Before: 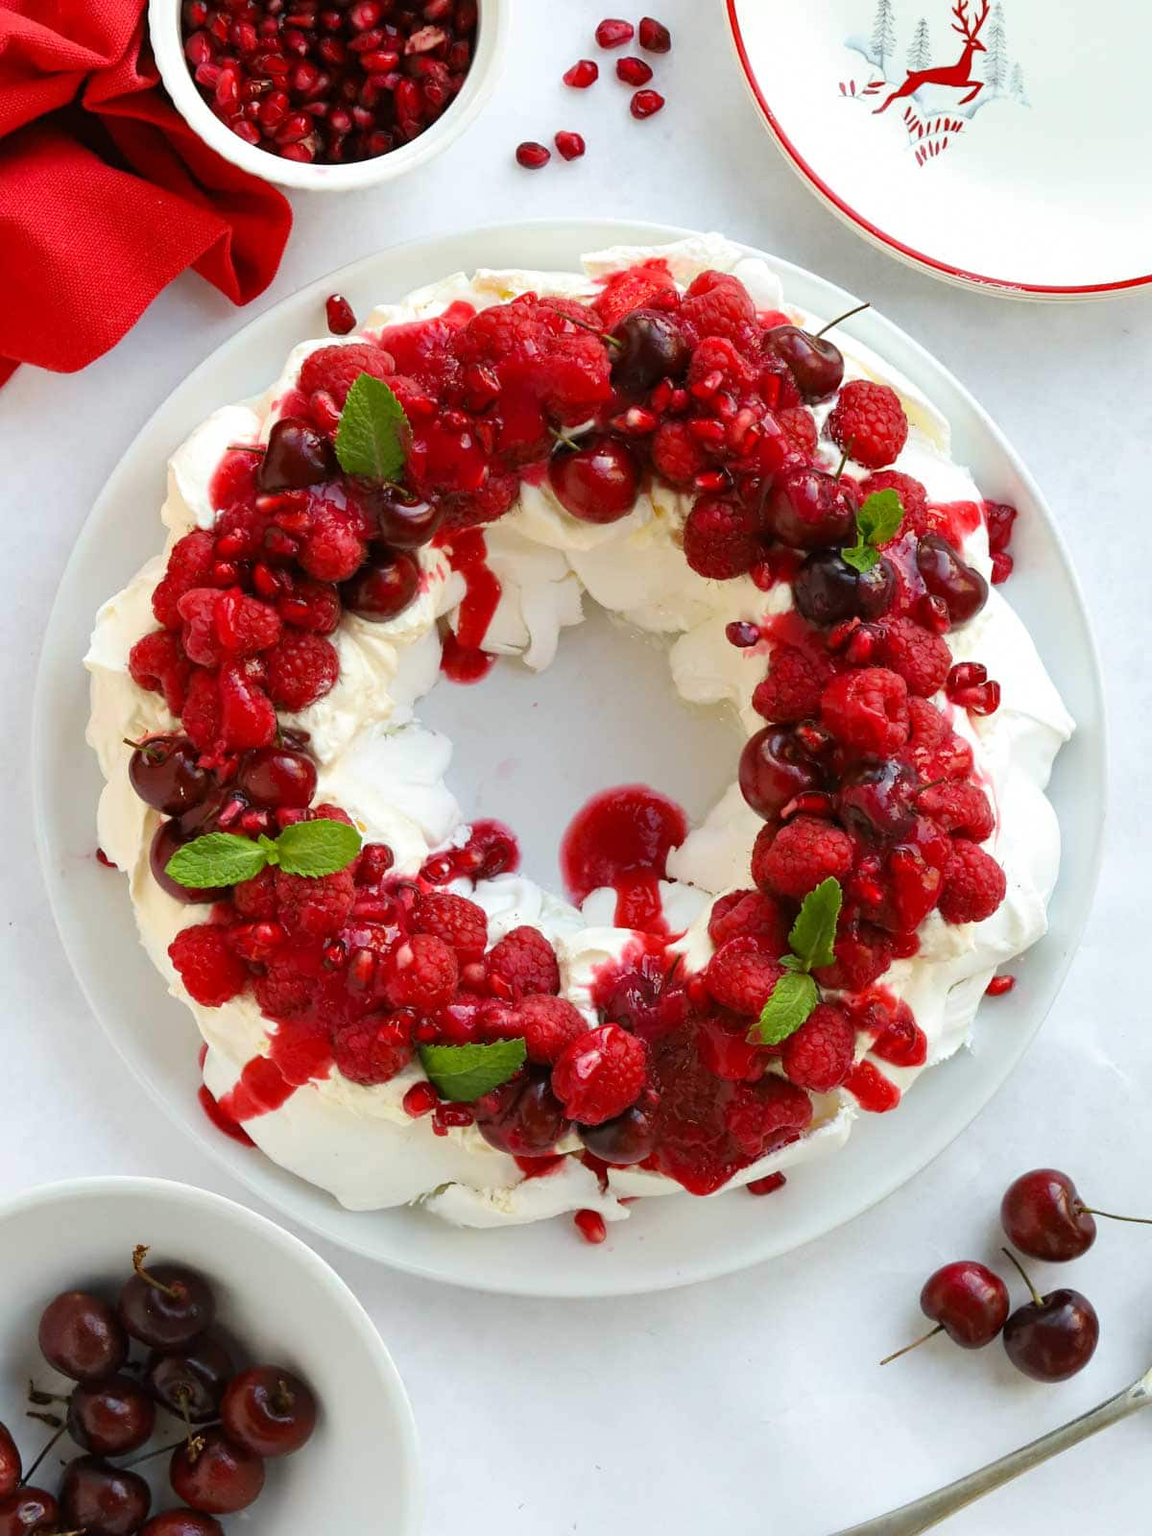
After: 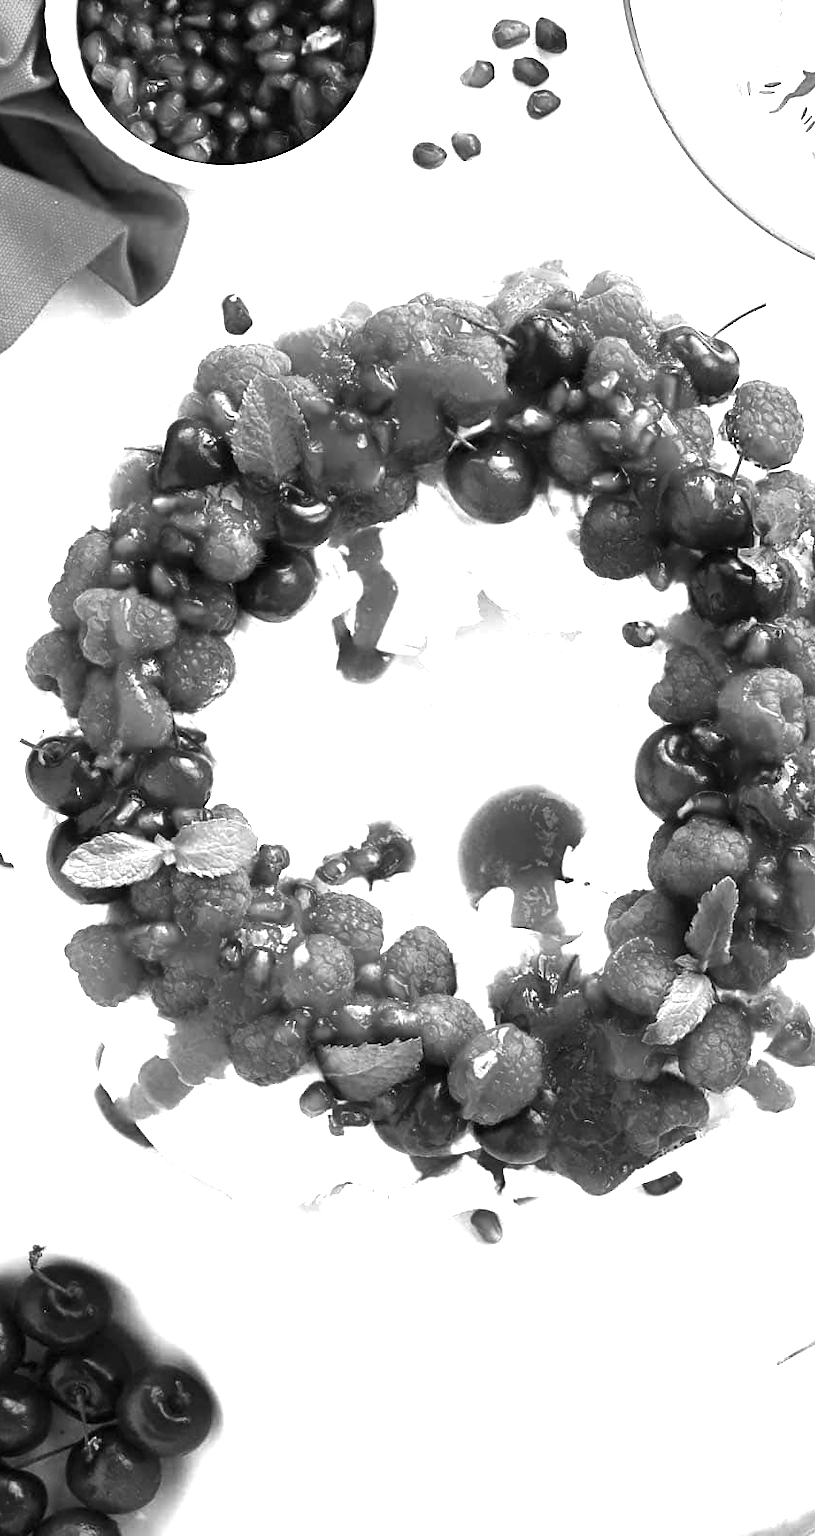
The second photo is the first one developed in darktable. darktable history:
crop and rotate: left 9.061%, right 20.142%
exposure: black level correction 0, exposure 1.741 EV, compensate exposure bias true, compensate highlight preservation false
contrast brightness saturation: brightness -0.2, saturation 0.08
monochrome: on, module defaults
